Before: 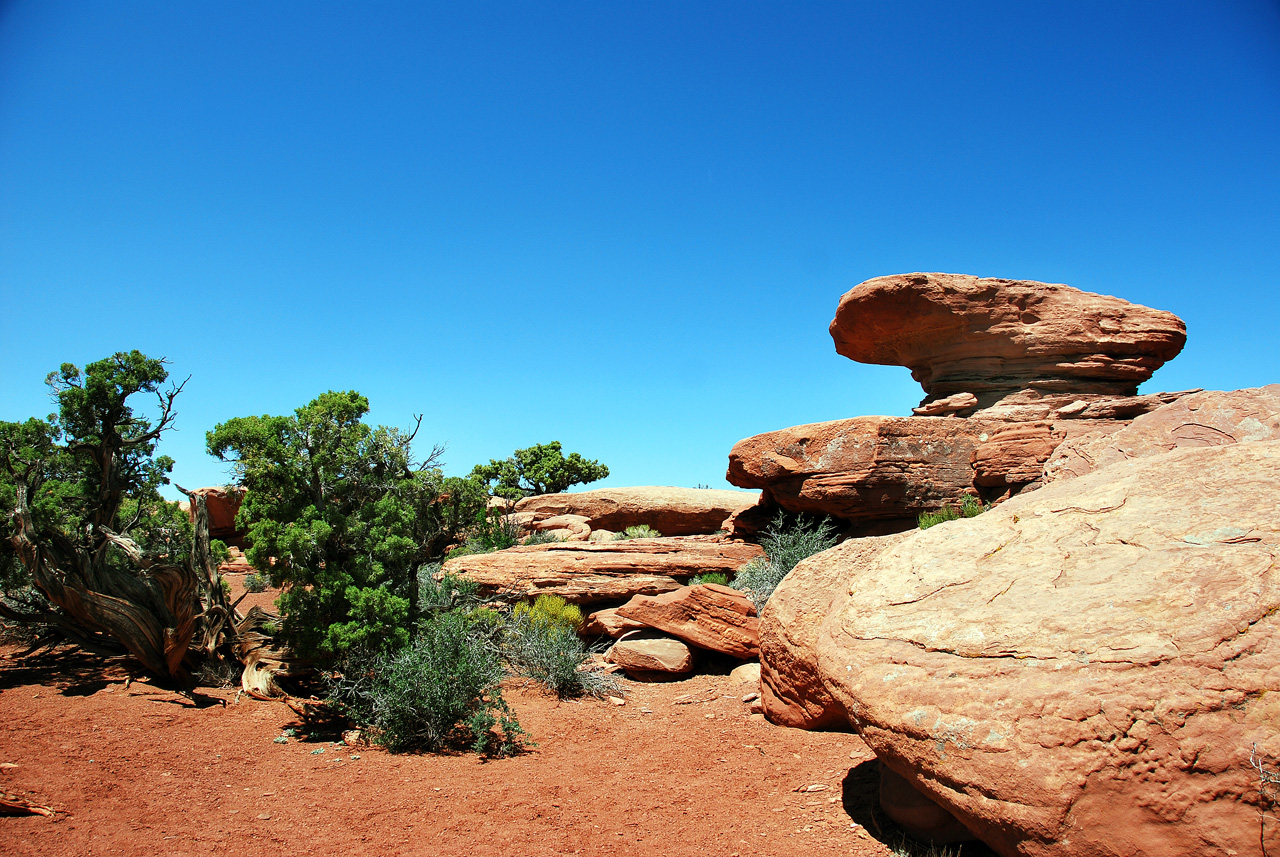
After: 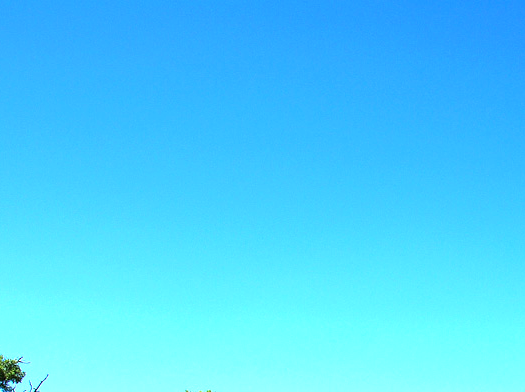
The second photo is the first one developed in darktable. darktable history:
exposure: black level correction 0.001, exposure 1.051 EV, compensate highlight preservation false
crop and rotate: left 11.232%, top 0.045%, right 47.709%, bottom 54.198%
